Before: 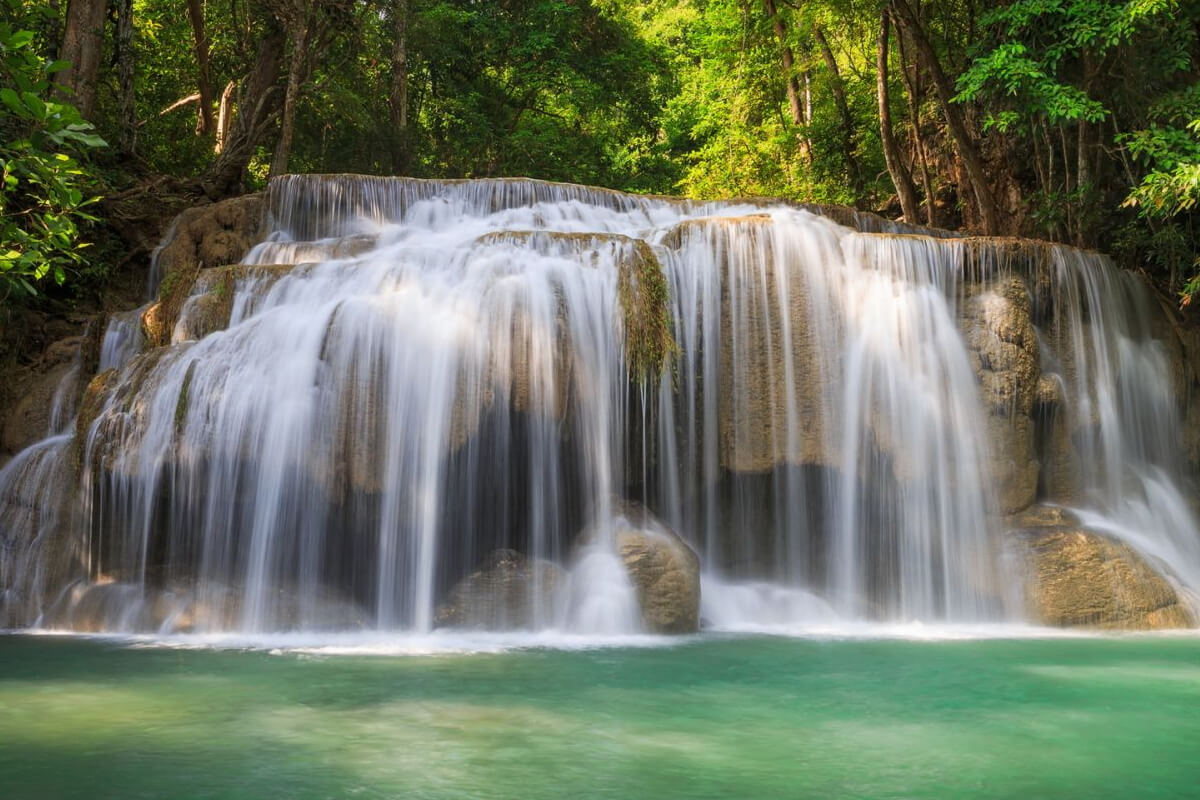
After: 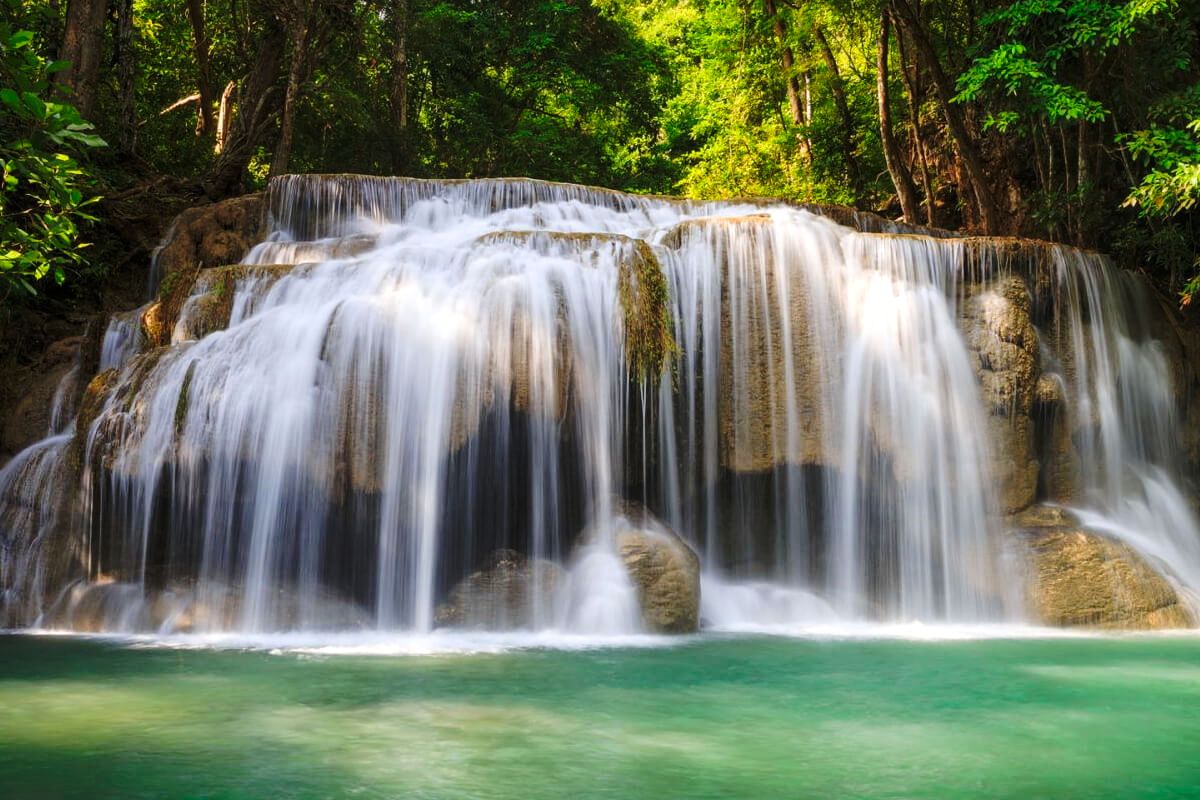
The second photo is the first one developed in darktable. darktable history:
exposure: exposure 0.2 EV, compensate highlight preservation false
tone equalizer: on, module defaults
base curve: curves: ch0 [(0, 0) (0.073, 0.04) (0.157, 0.139) (0.492, 0.492) (0.758, 0.758) (1, 1)], preserve colors none
